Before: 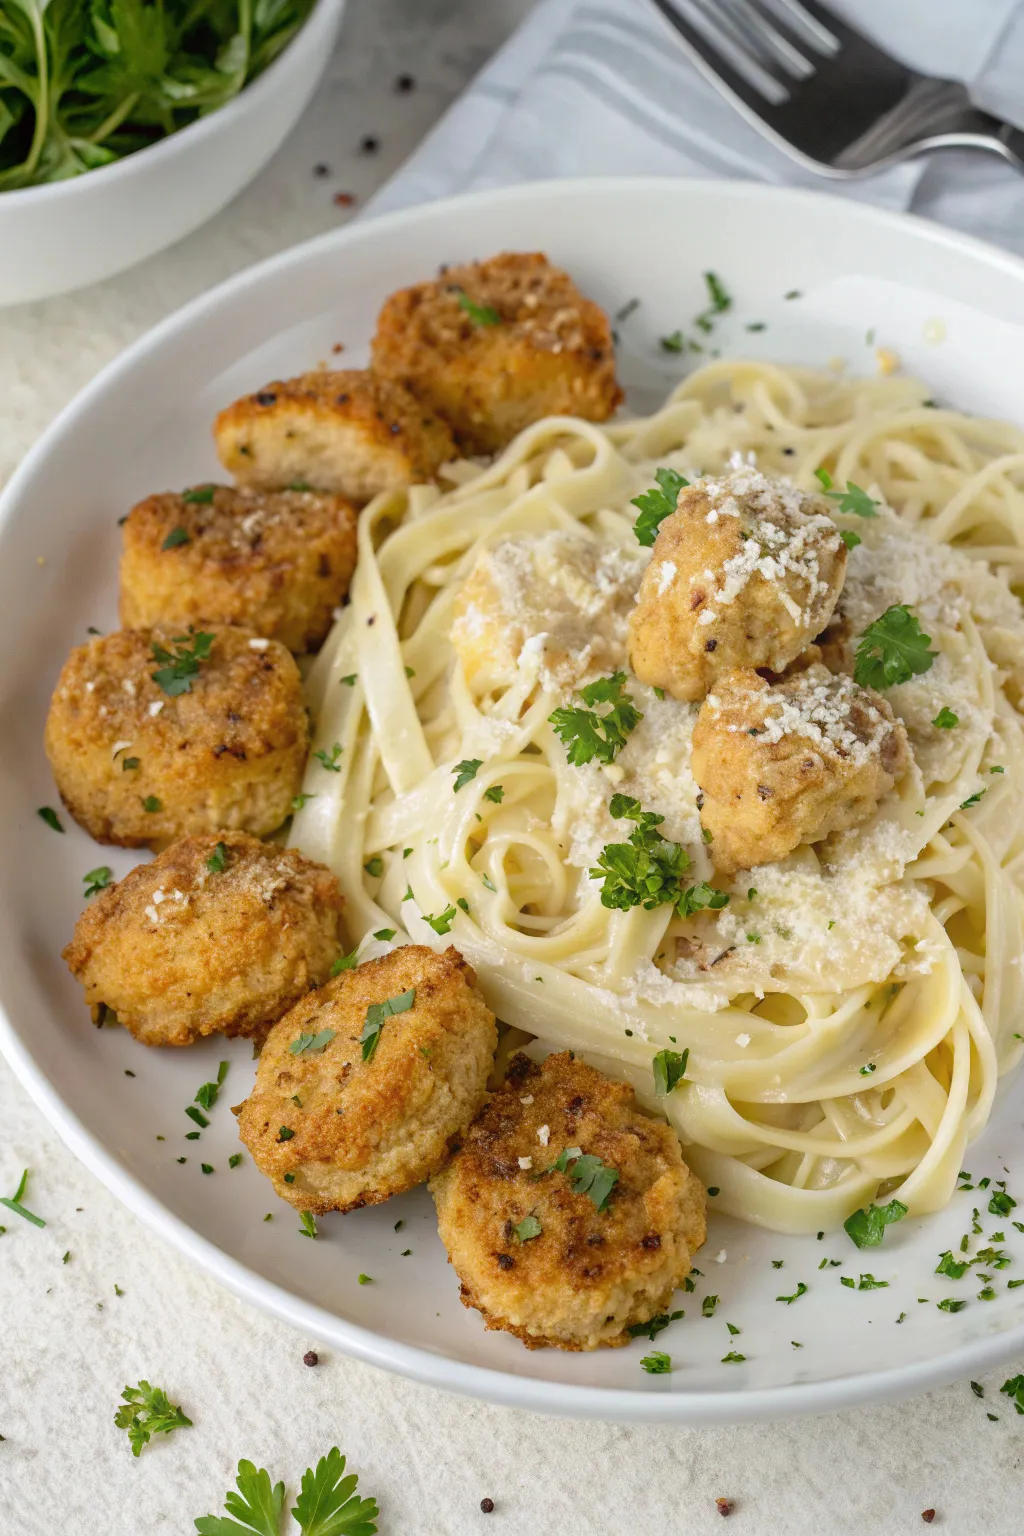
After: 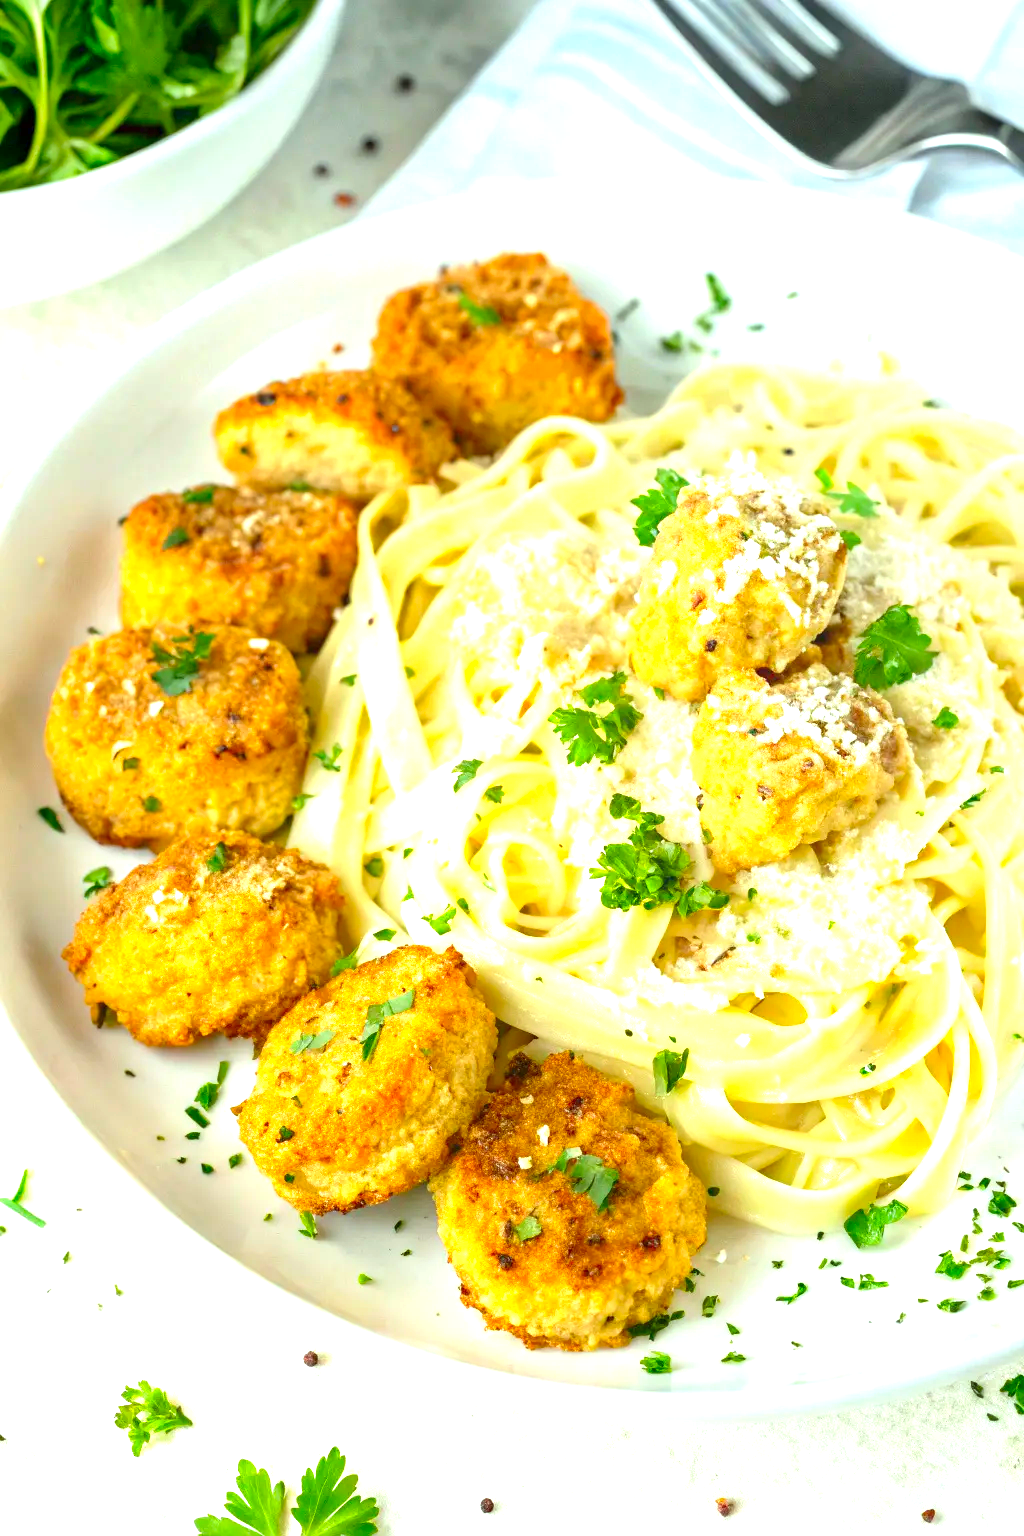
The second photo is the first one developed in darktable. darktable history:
color correction: highlights a* -7.33, highlights b* 1.26, shadows a* -3.55, saturation 1.4
shadows and highlights: shadows 30.86, highlights 0, soften with gaussian
exposure: black level correction 0.001, exposure 1.398 EV, compensate exposure bias true, compensate highlight preservation false
